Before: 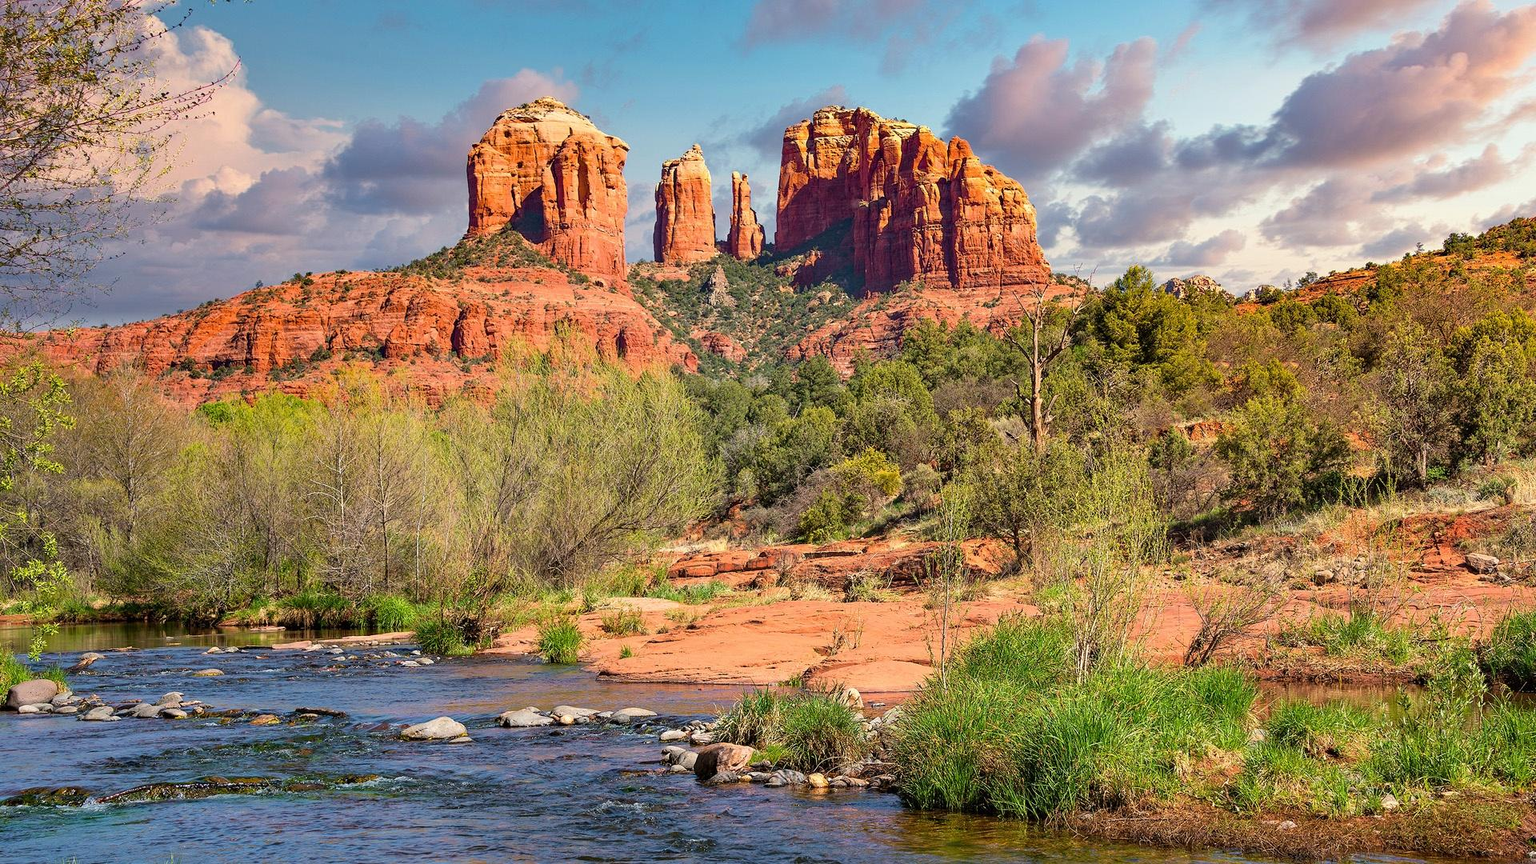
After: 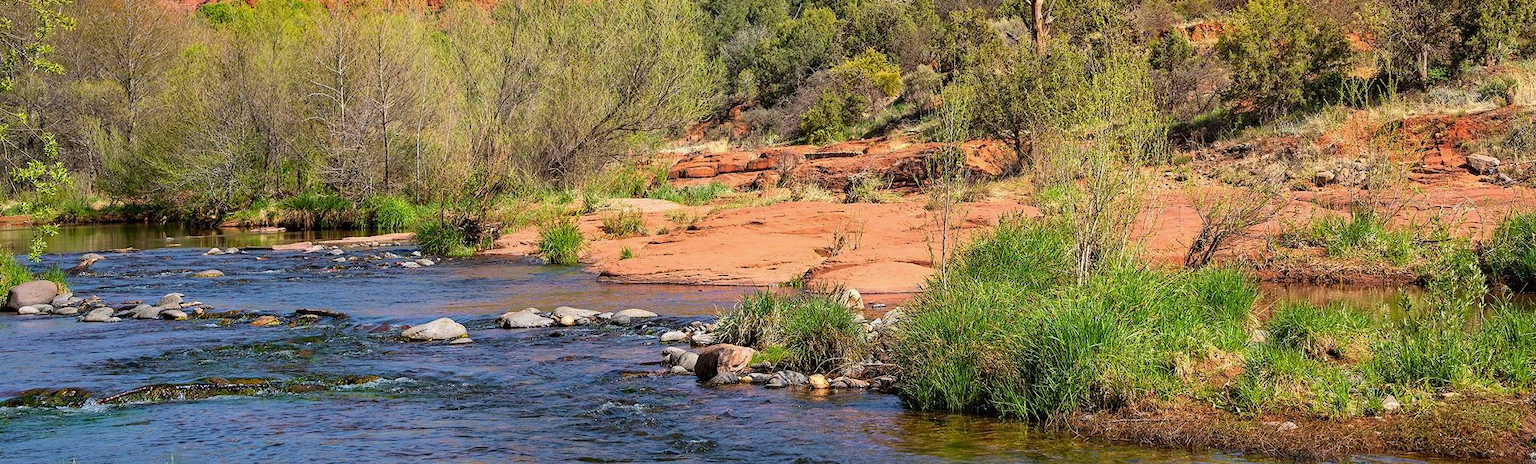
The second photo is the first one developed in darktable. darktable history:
crop and rotate: top 46.237%
white balance: red 0.976, blue 1.04
